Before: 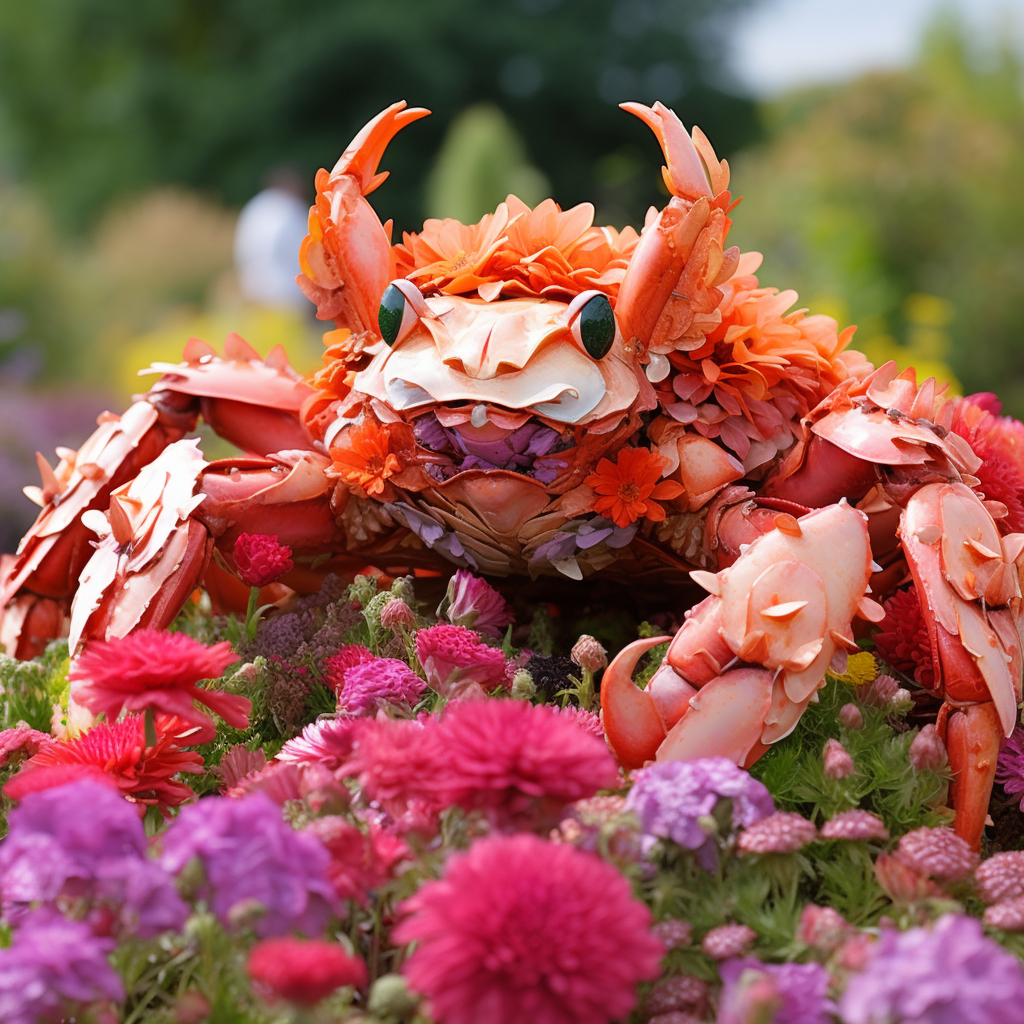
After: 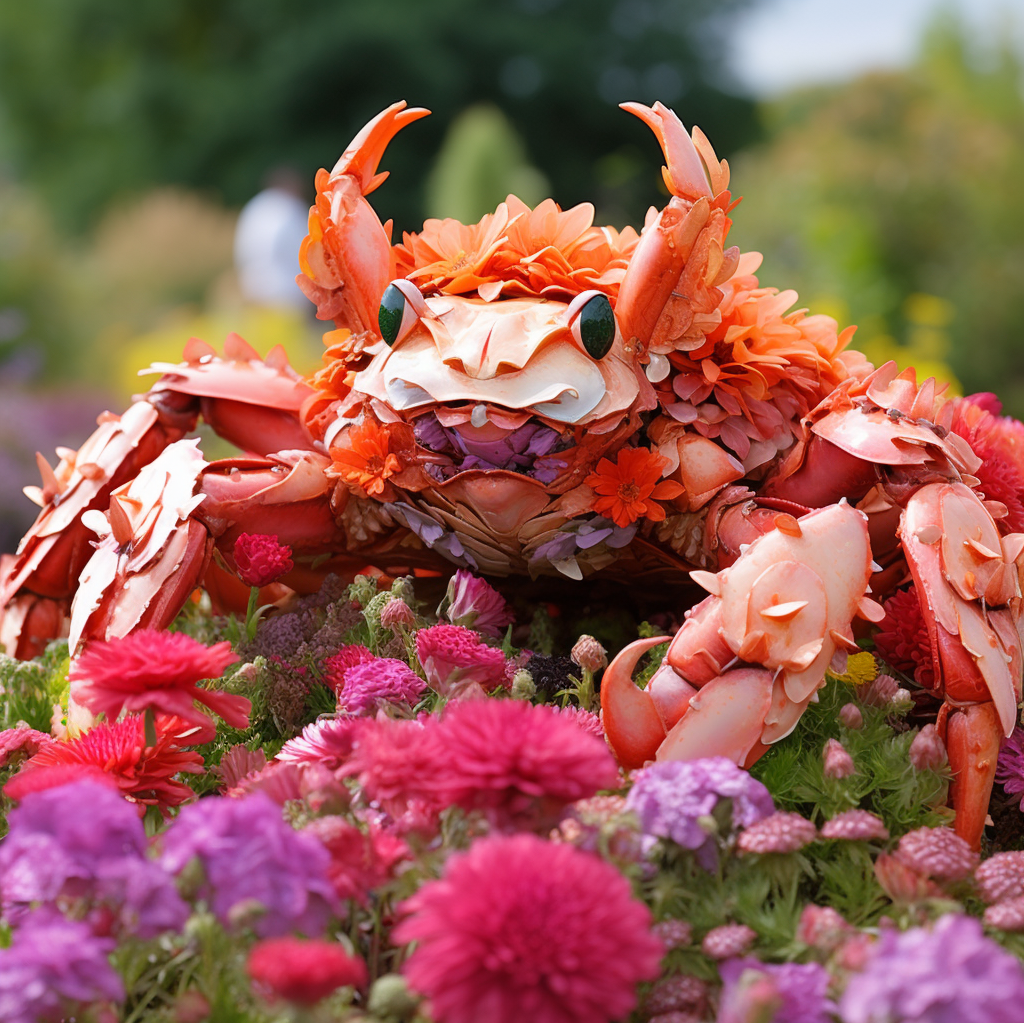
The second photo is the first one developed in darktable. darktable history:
crop: bottom 0.071%
